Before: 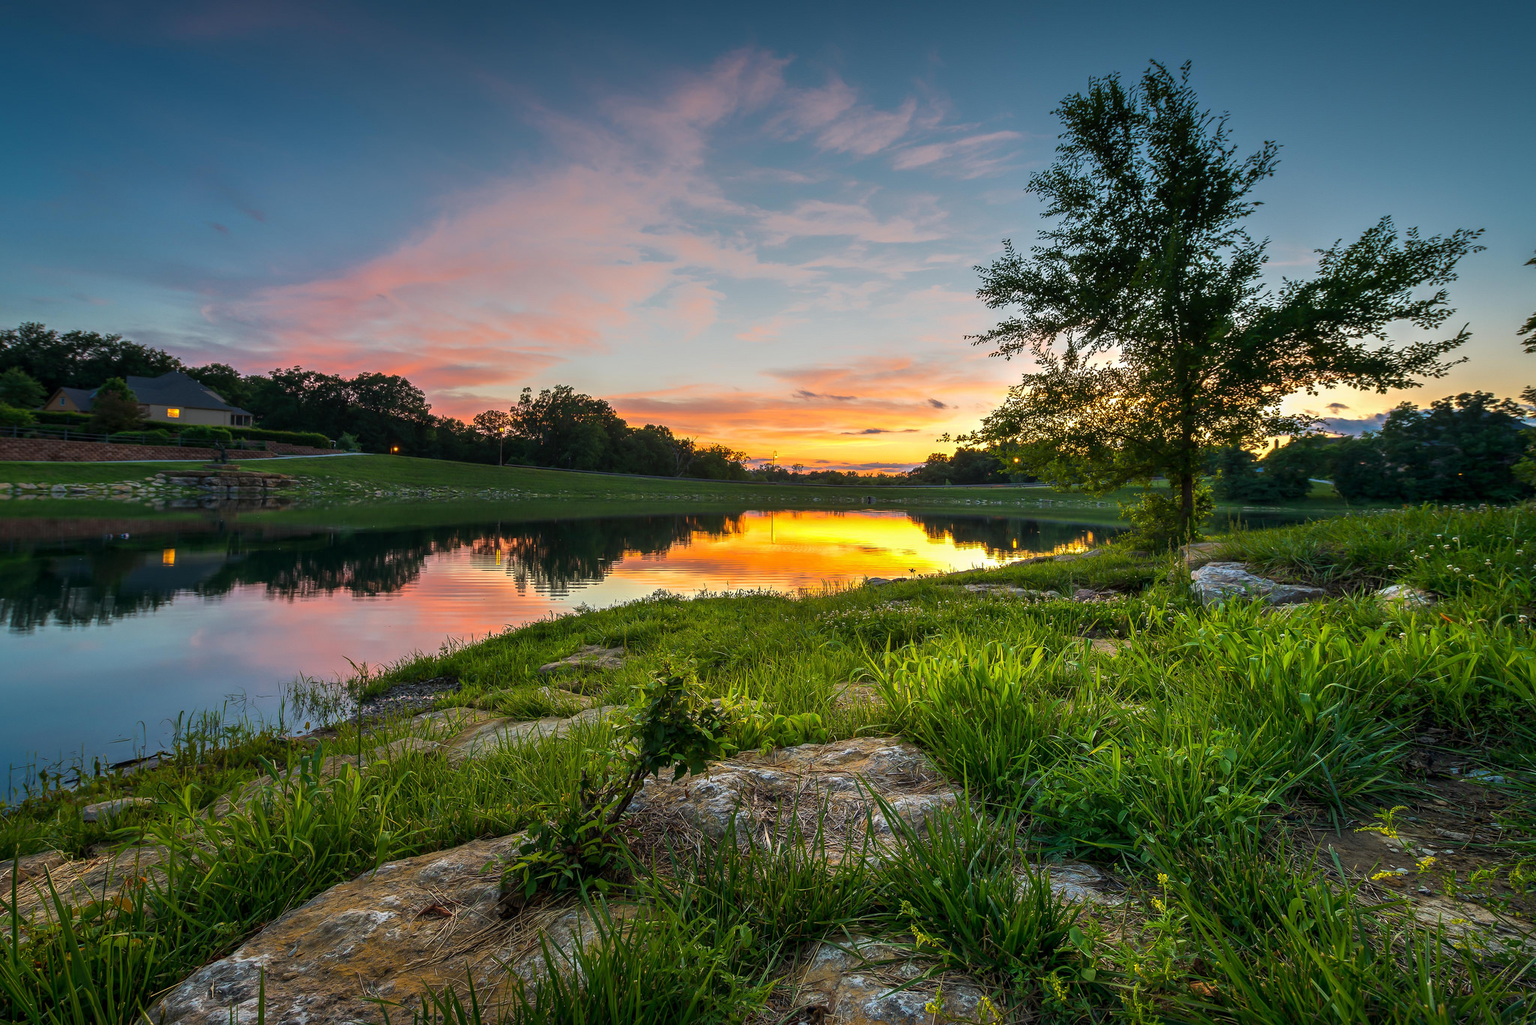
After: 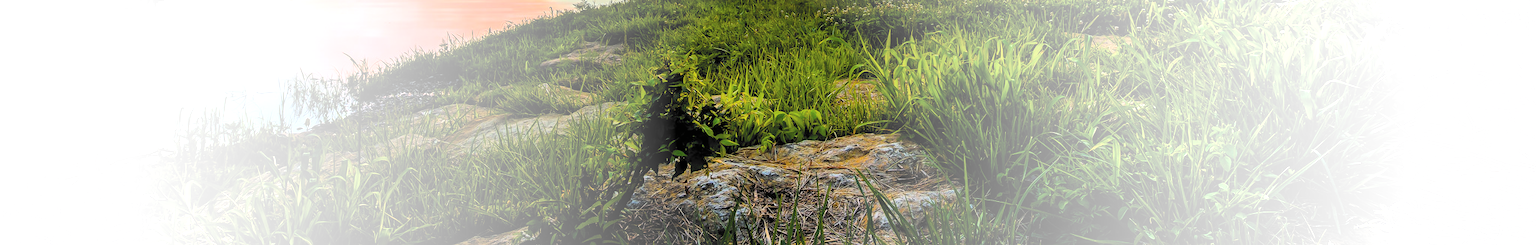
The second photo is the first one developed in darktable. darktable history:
contrast brightness saturation: brightness 0.139
crop and rotate: top 58.941%, bottom 17.084%
filmic rgb: black relative exposure -5.14 EV, white relative exposure 3.99 EV, hardness 2.88, contrast 1.186, highlights saturation mix -29.35%, color science v6 (2022)
color balance rgb: perceptual saturation grading › global saturation 30.896%, global vibrance 20%
vignetting: fall-off start 16.83%, fall-off radius 98.9%, brightness 0.997, saturation -0.491, width/height ratio 0.717
